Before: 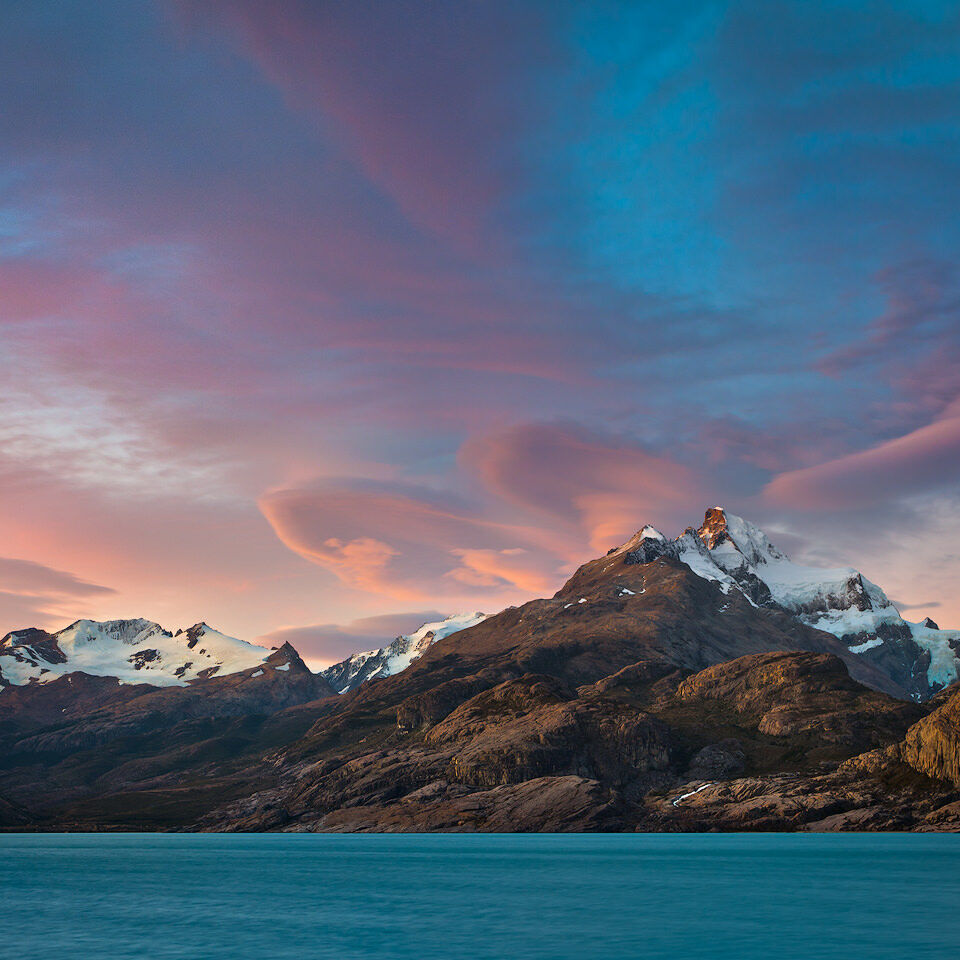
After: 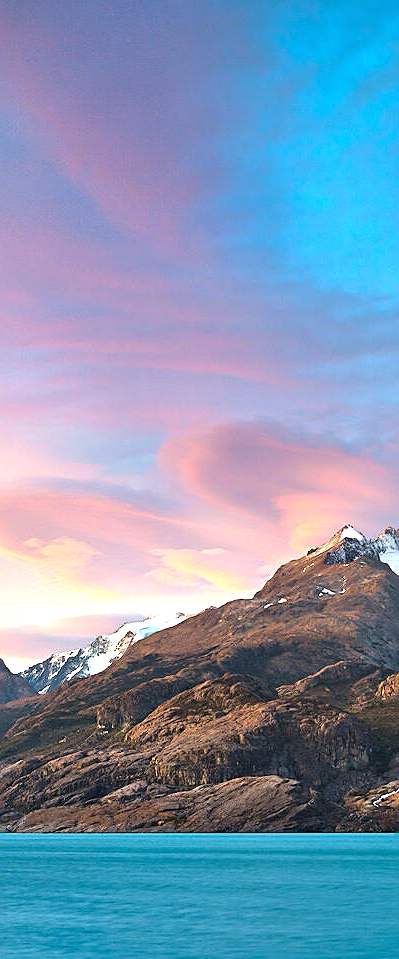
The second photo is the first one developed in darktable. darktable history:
crop: left 31.252%, right 27.158%
sharpen: amount 0.494
exposure: black level correction 0, exposure 1.333 EV, compensate highlight preservation false
